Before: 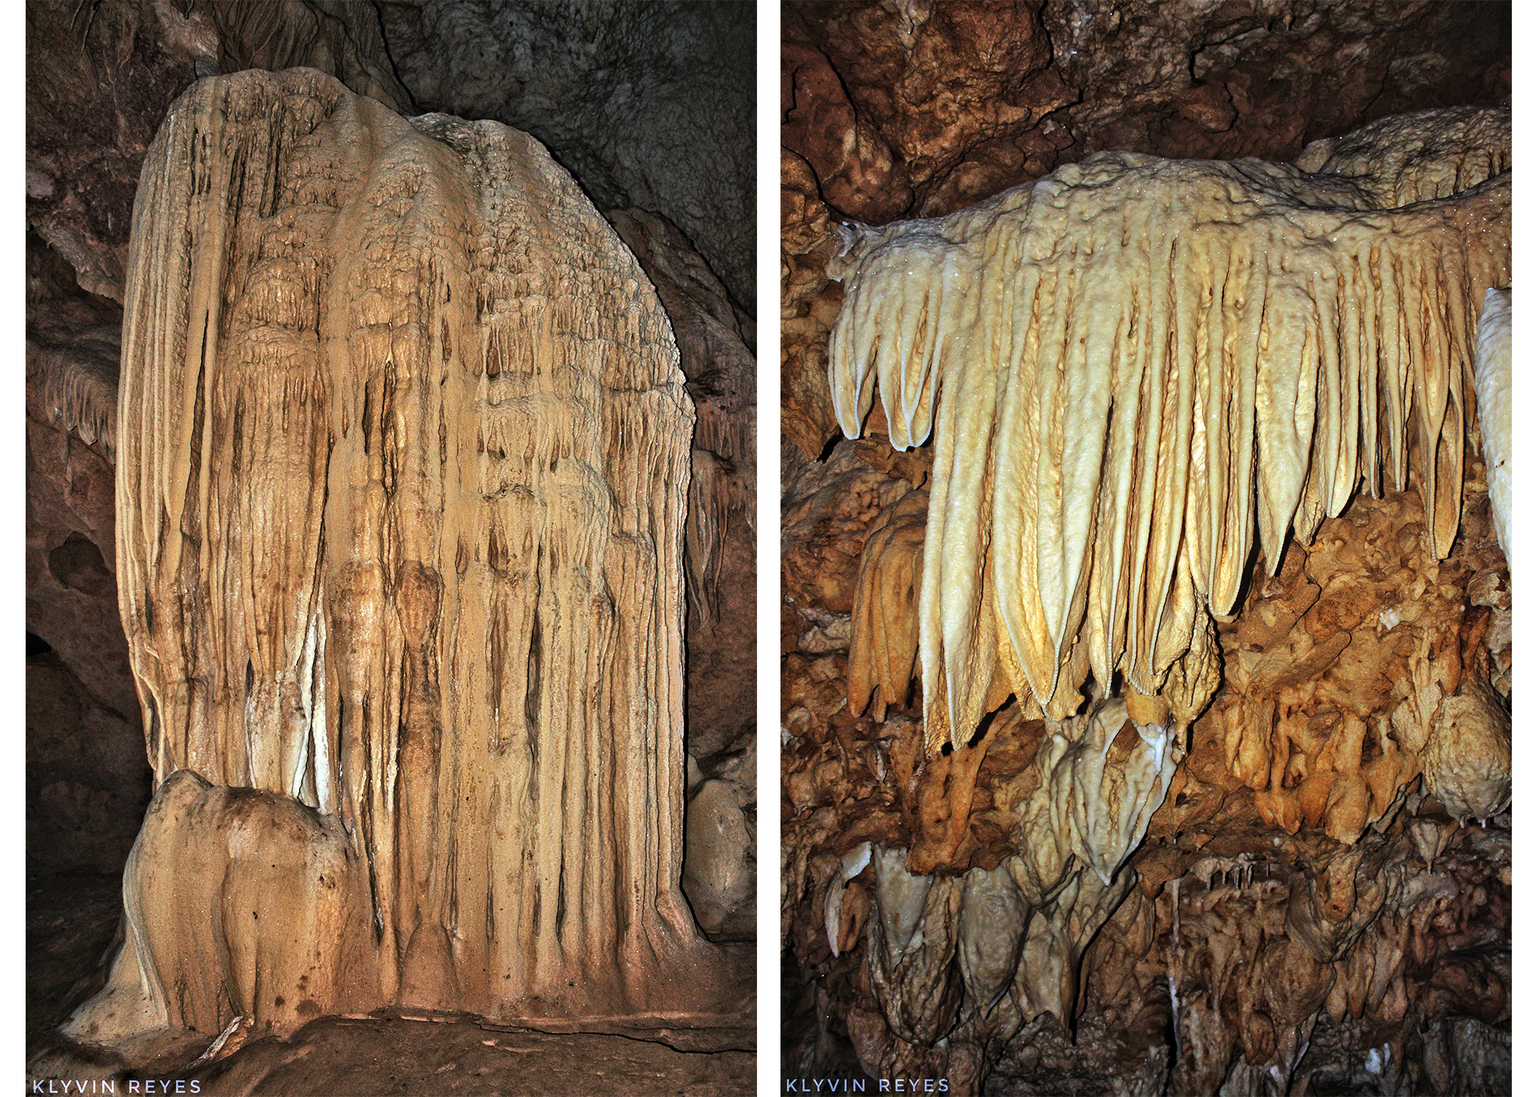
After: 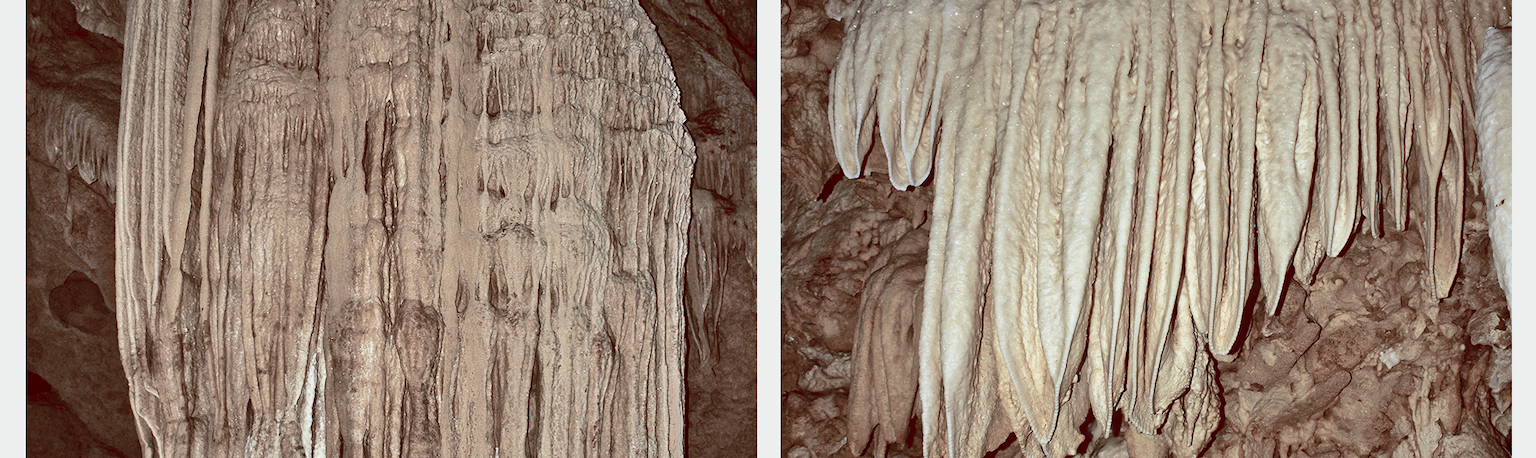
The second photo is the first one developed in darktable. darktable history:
crop and rotate: top 23.84%, bottom 34.294%
color balance rgb: shadows lift › luminance 1%, shadows lift › chroma 0.2%, shadows lift › hue 20°, power › luminance 1%, power › chroma 0.4%, power › hue 34°, highlights gain › luminance 0.8%, highlights gain › chroma 0.4%, highlights gain › hue 44°, global offset › chroma 0.4%, global offset › hue 34°, white fulcrum 0.08 EV, linear chroma grading › shadows -7%, linear chroma grading › highlights -7%, linear chroma grading › global chroma -10%, linear chroma grading › mid-tones -8%, perceptual saturation grading › global saturation -28%, perceptual saturation grading › highlights -20%, perceptual saturation grading › mid-tones -24%, perceptual saturation grading › shadows -24%, perceptual brilliance grading › global brilliance -1%, perceptual brilliance grading › highlights -1%, perceptual brilliance grading › mid-tones -1%, perceptual brilliance grading › shadows -1%, global vibrance -17%, contrast -6%
color correction: highlights a* -2.73, highlights b* -2.09, shadows a* 2.41, shadows b* 2.73
